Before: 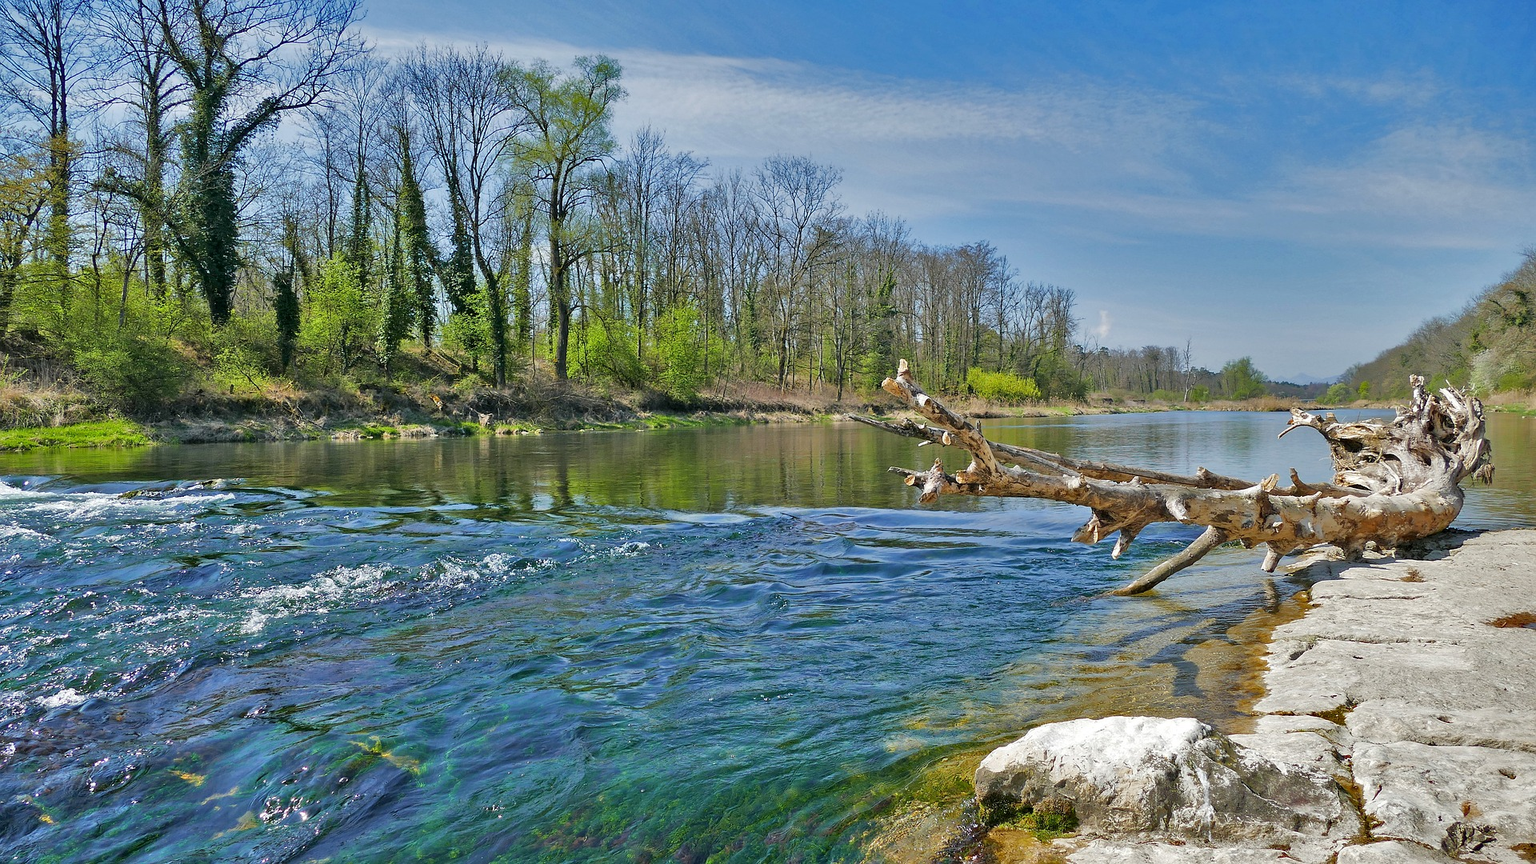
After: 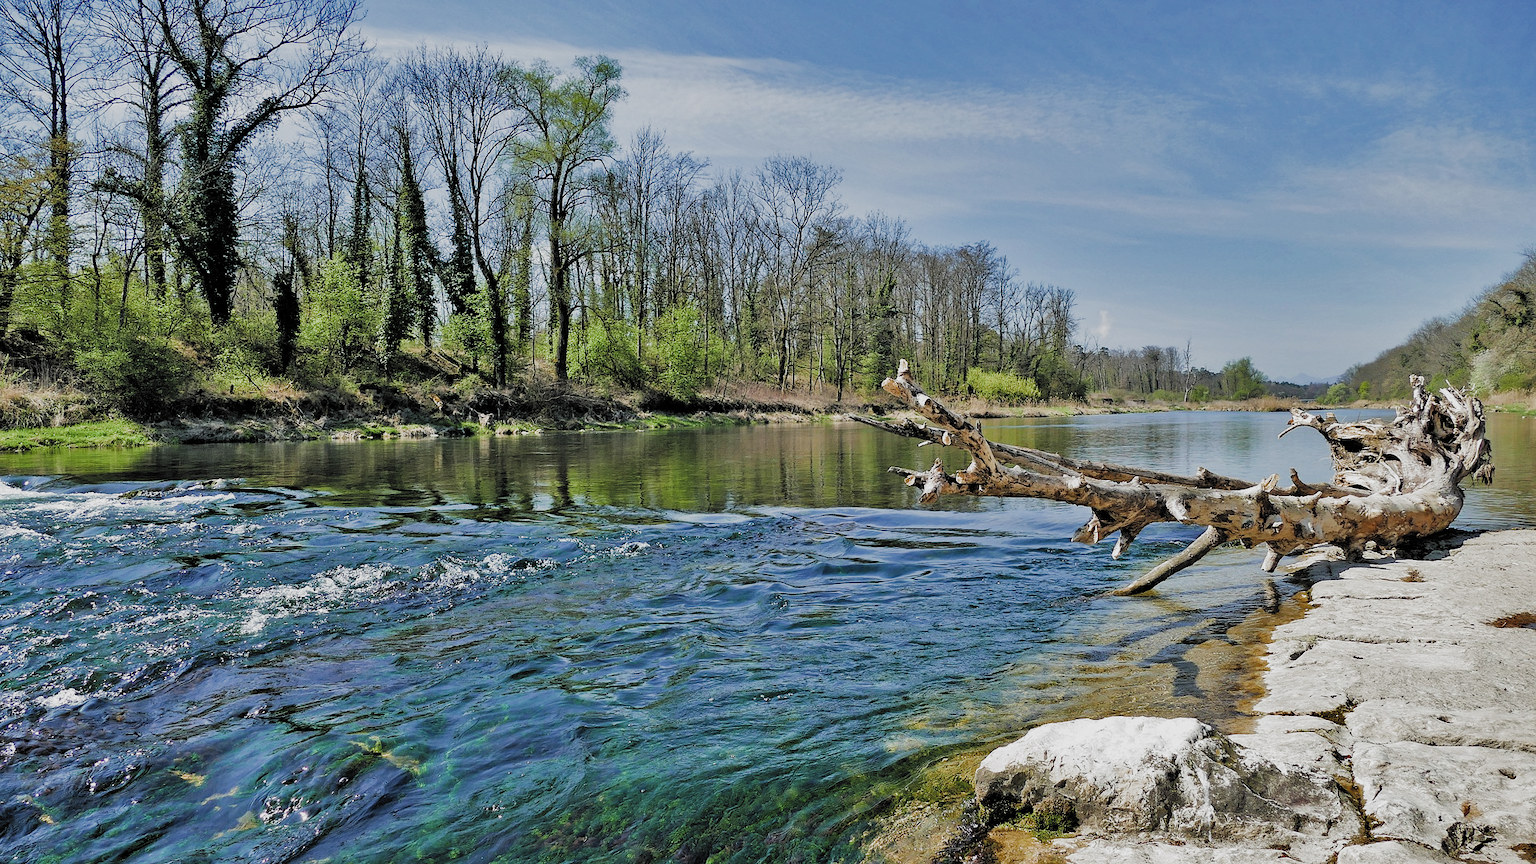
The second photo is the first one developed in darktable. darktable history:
filmic rgb: black relative exposure -5.06 EV, white relative exposure 3.99 EV, hardness 2.88, contrast 1.299, highlights saturation mix -30.86%, add noise in highlights 0.002, color science v3 (2019), use custom middle-gray values true, contrast in highlights soft
